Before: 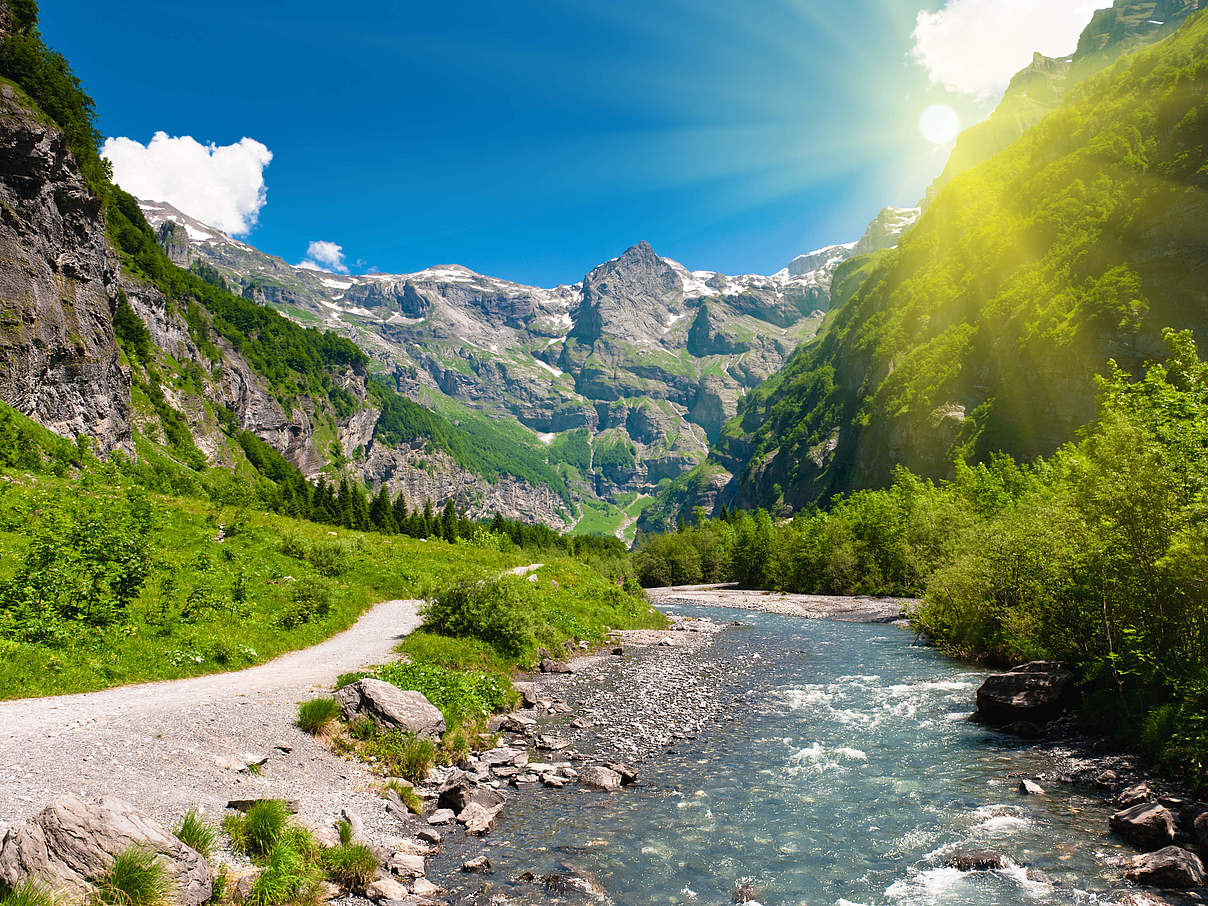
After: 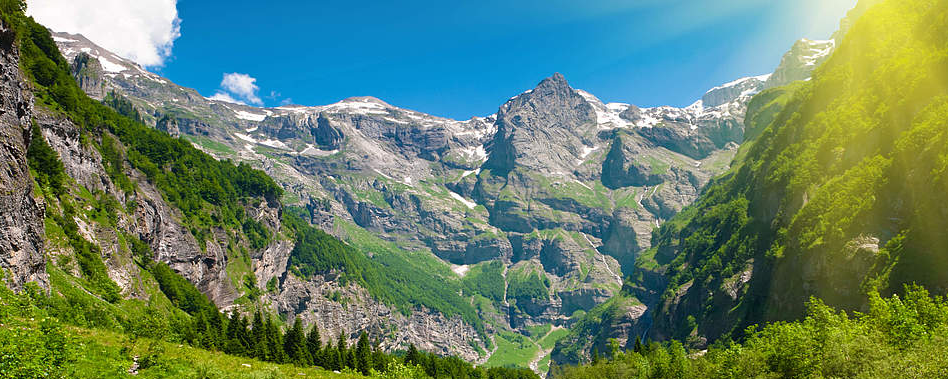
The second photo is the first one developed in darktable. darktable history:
crop: left 7.134%, top 18.589%, right 14.37%, bottom 39.558%
